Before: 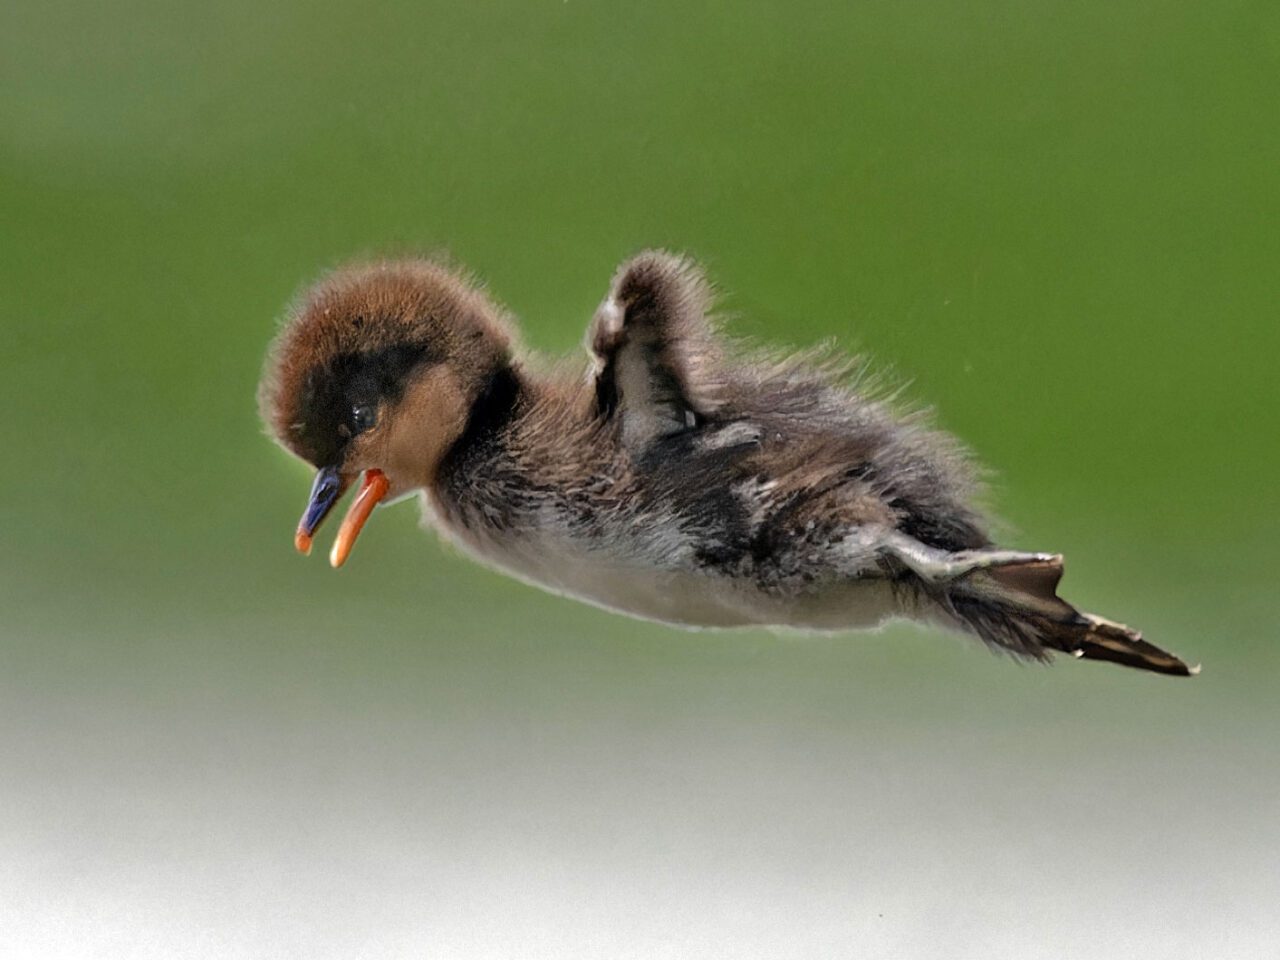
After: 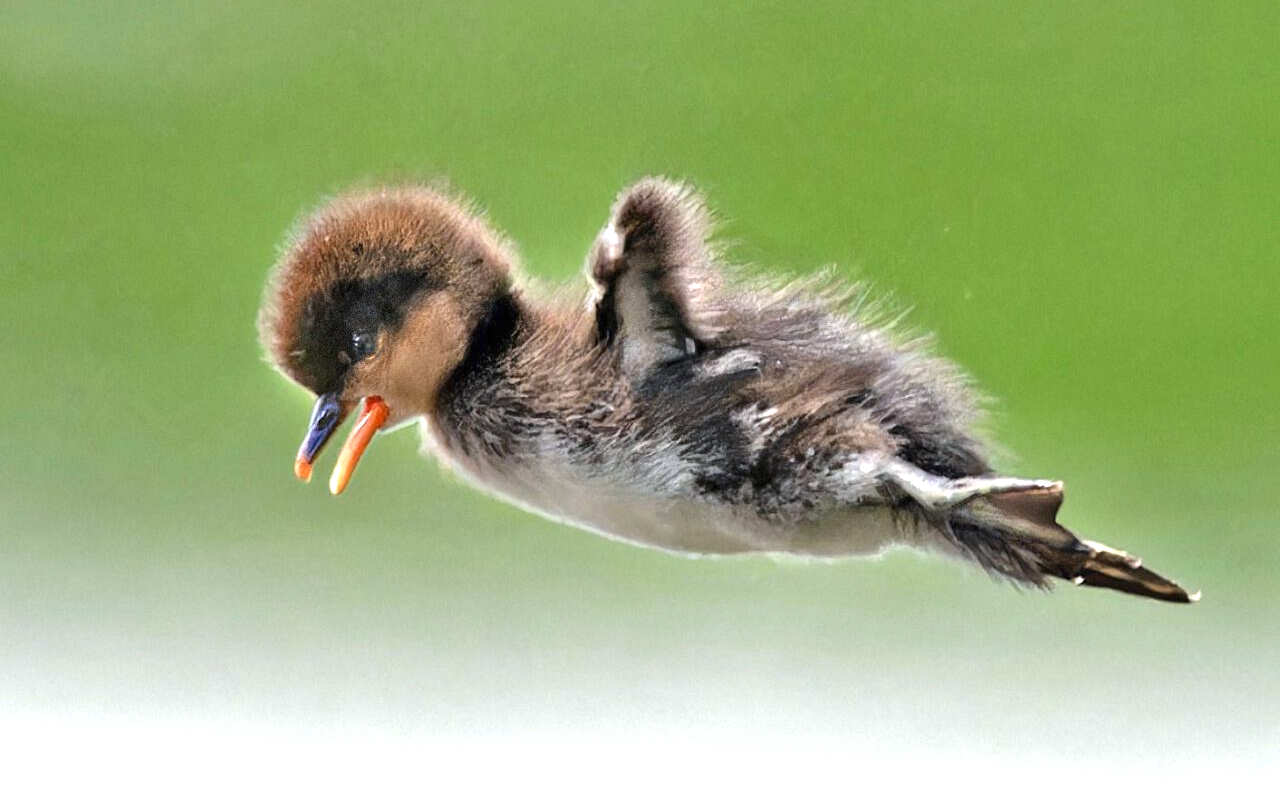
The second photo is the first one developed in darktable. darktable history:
crop: top 7.625%, bottom 8.027%
exposure: black level correction 0, exposure 1.1 EV, compensate exposure bias true, compensate highlight preservation false
white balance: red 0.98, blue 1.034
